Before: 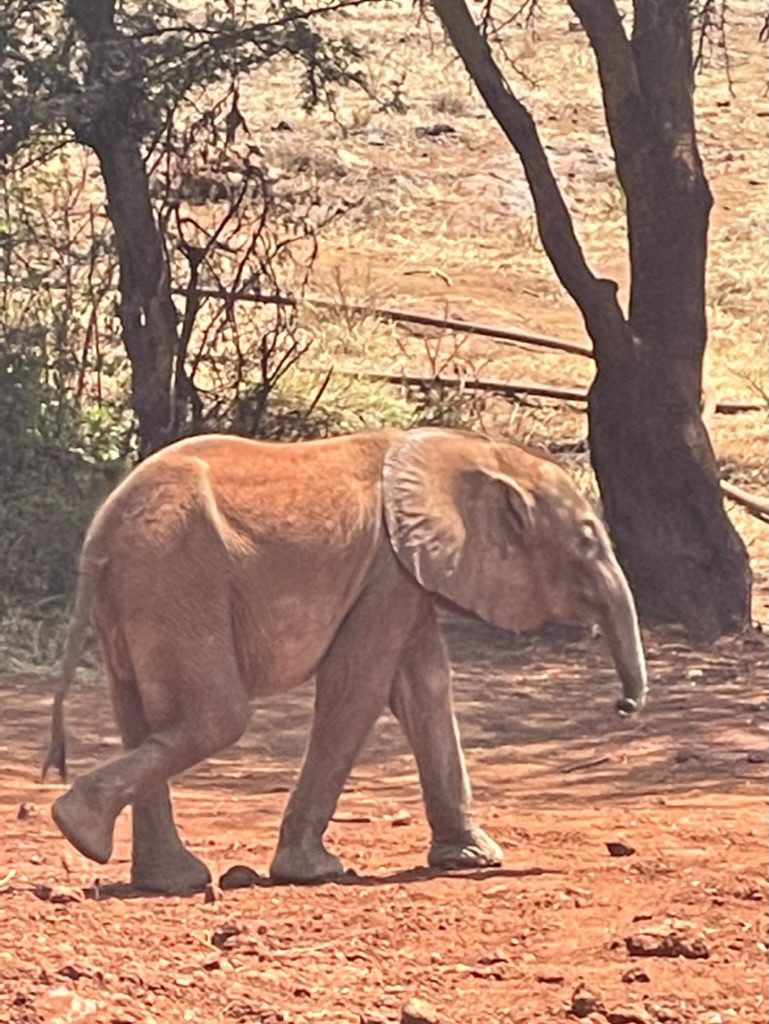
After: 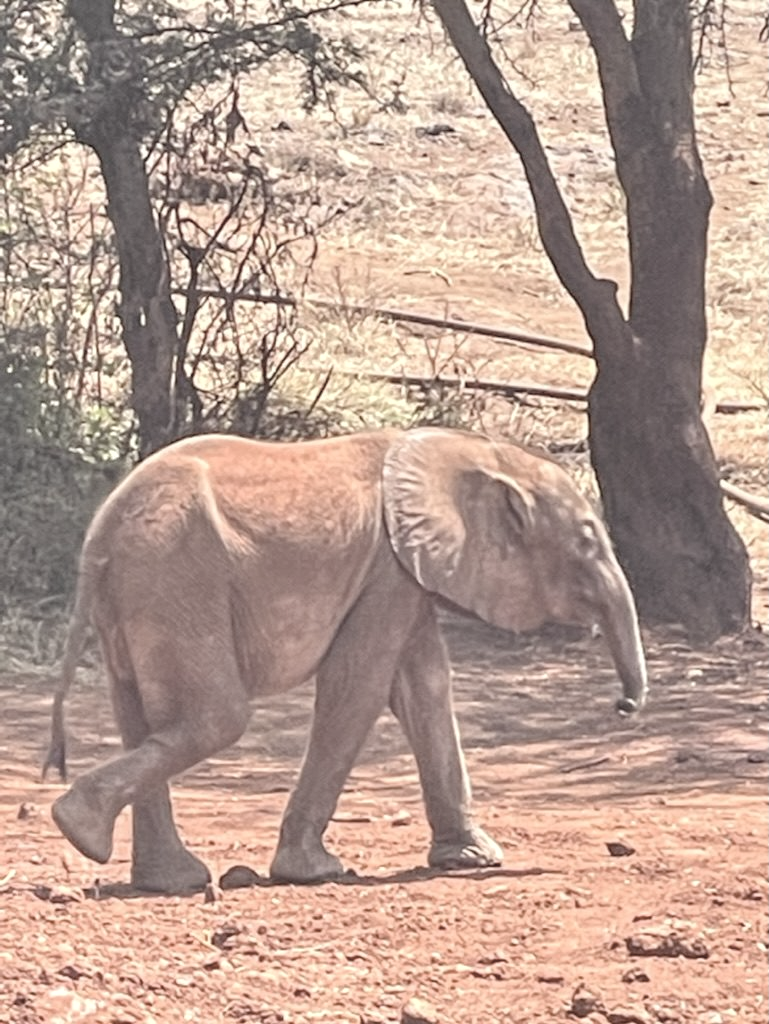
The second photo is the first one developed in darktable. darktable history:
local contrast: highlights 100%, shadows 100%, detail 131%, midtone range 0.2
contrast brightness saturation: brightness 0.18, saturation -0.5
